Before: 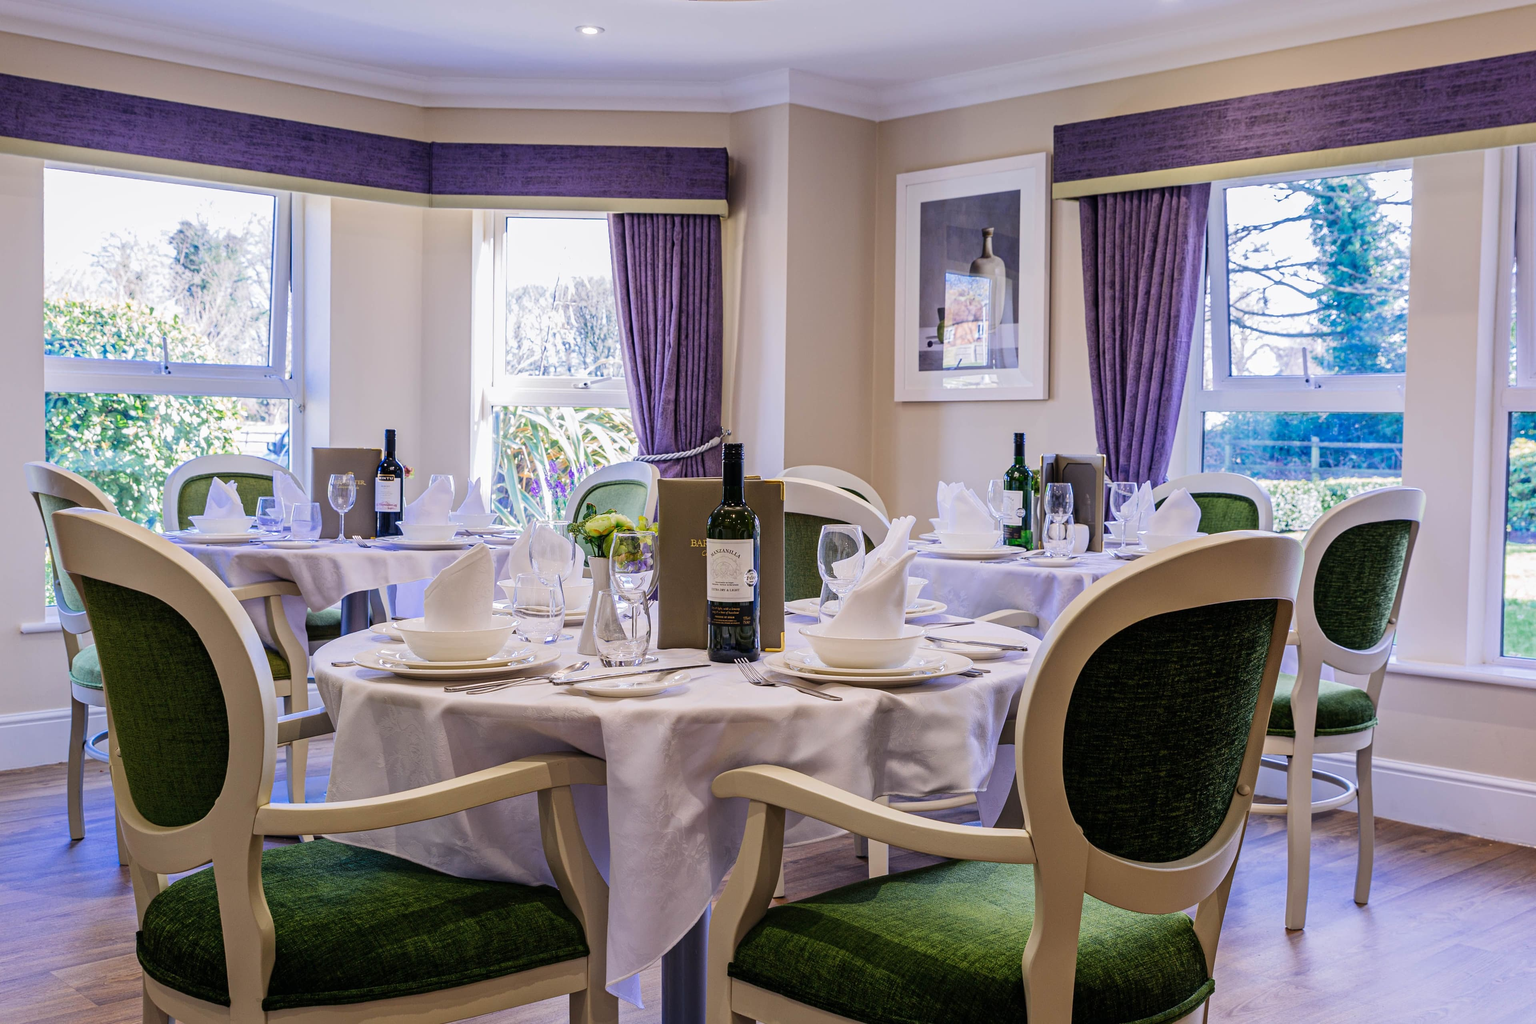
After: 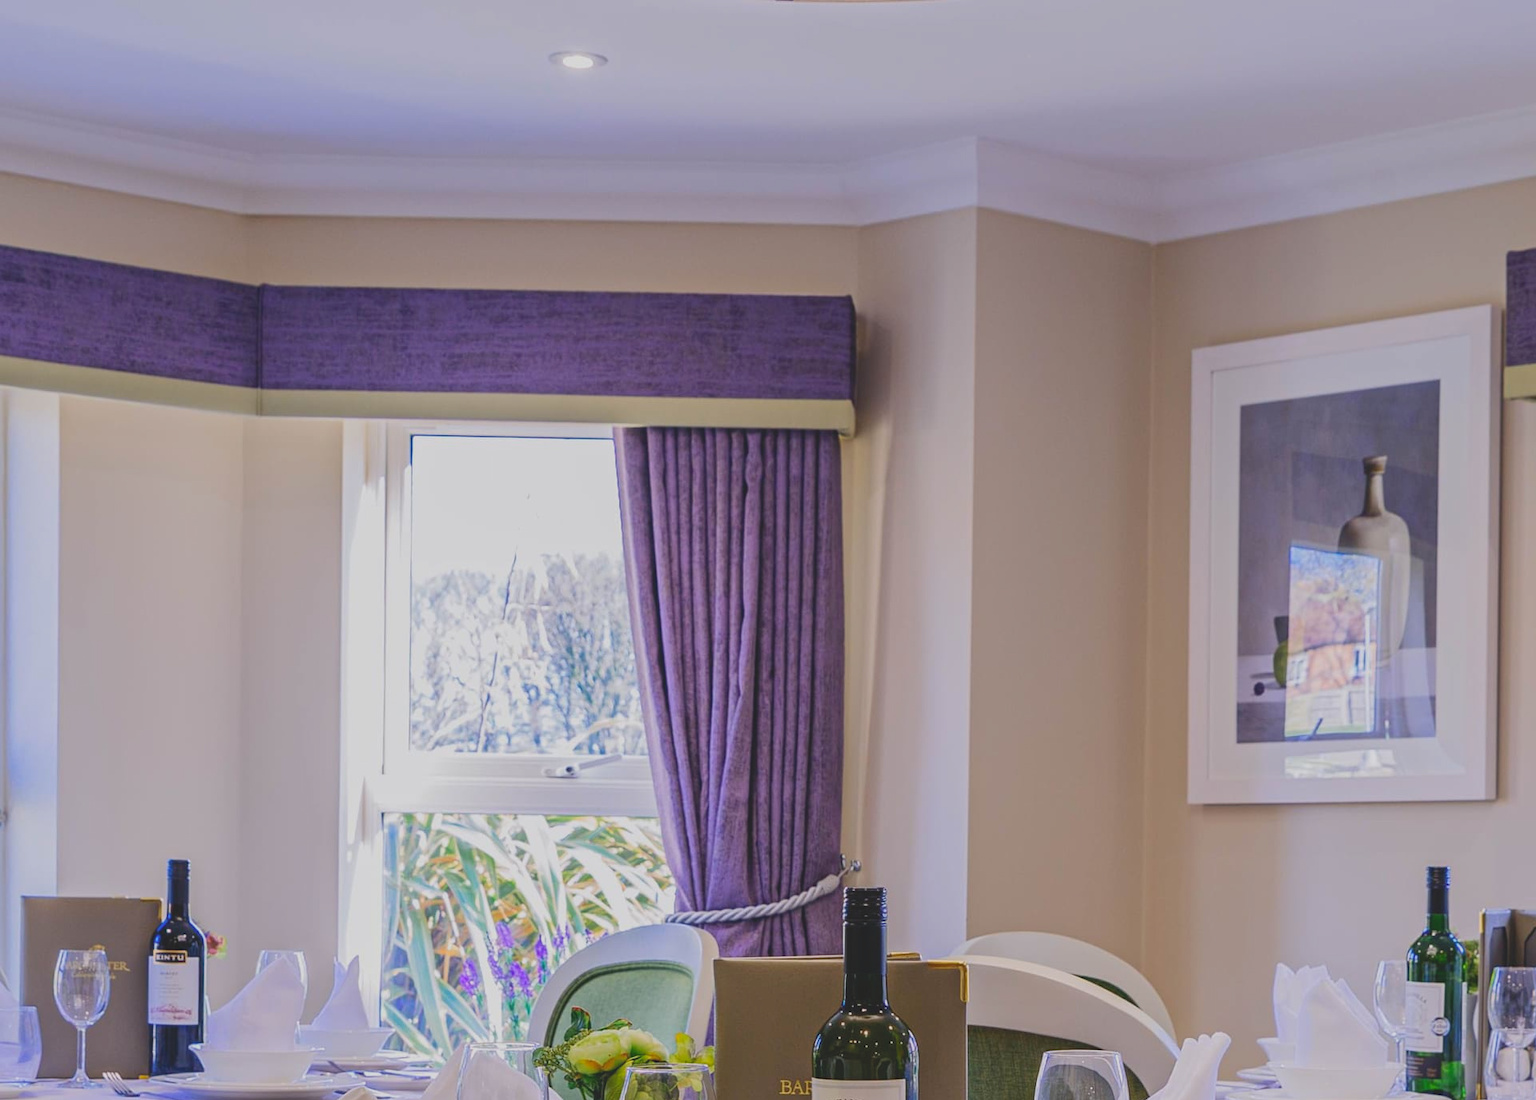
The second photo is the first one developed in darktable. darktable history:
contrast brightness saturation: contrast -0.274
crop: left 19.634%, right 30.398%, bottom 46.304%
